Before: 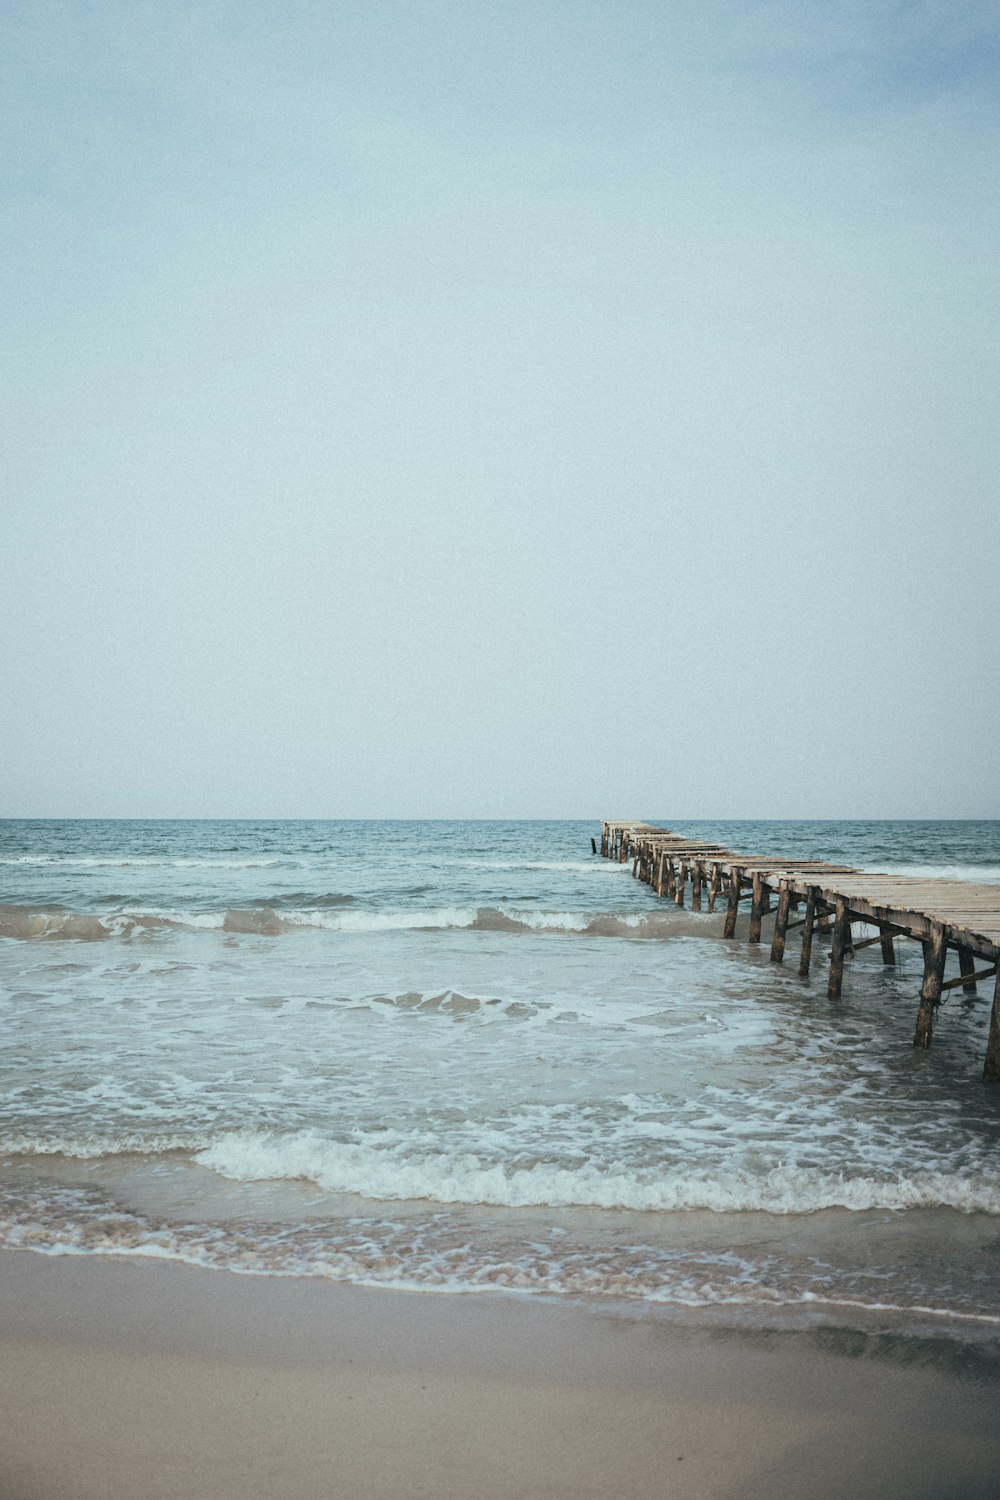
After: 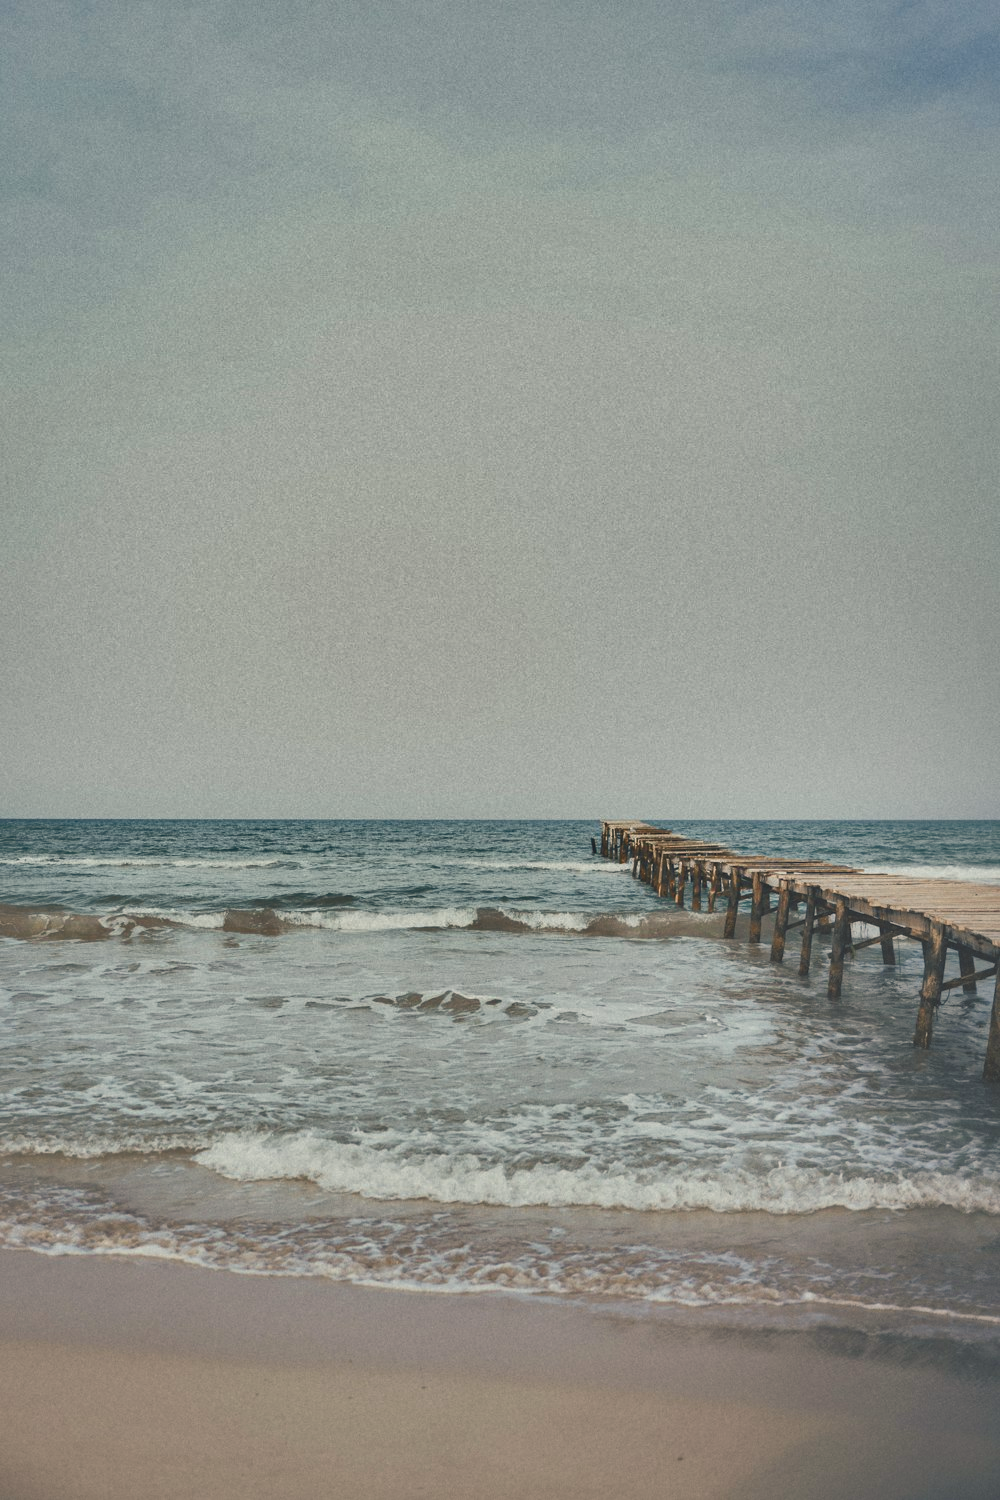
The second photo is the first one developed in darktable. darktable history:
color balance rgb: shadows lift › chroma 2%, shadows lift › hue 247.2°, power › chroma 0.3%, power › hue 25.2°, highlights gain › chroma 3%, highlights gain › hue 60°, global offset › luminance 2%, perceptual saturation grading › global saturation 20%, perceptual saturation grading › highlights -20%, perceptual saturation grading › shadows 30%
shadows and highlights: radius 108.52, shadows 40.68, highlights -72.88, low approximation 0.01, soften with gaussian
rgb curve: curves: ch0 [(0, 0) (0.053, 0.068) (0.122, 0.128) (1, 1)]
